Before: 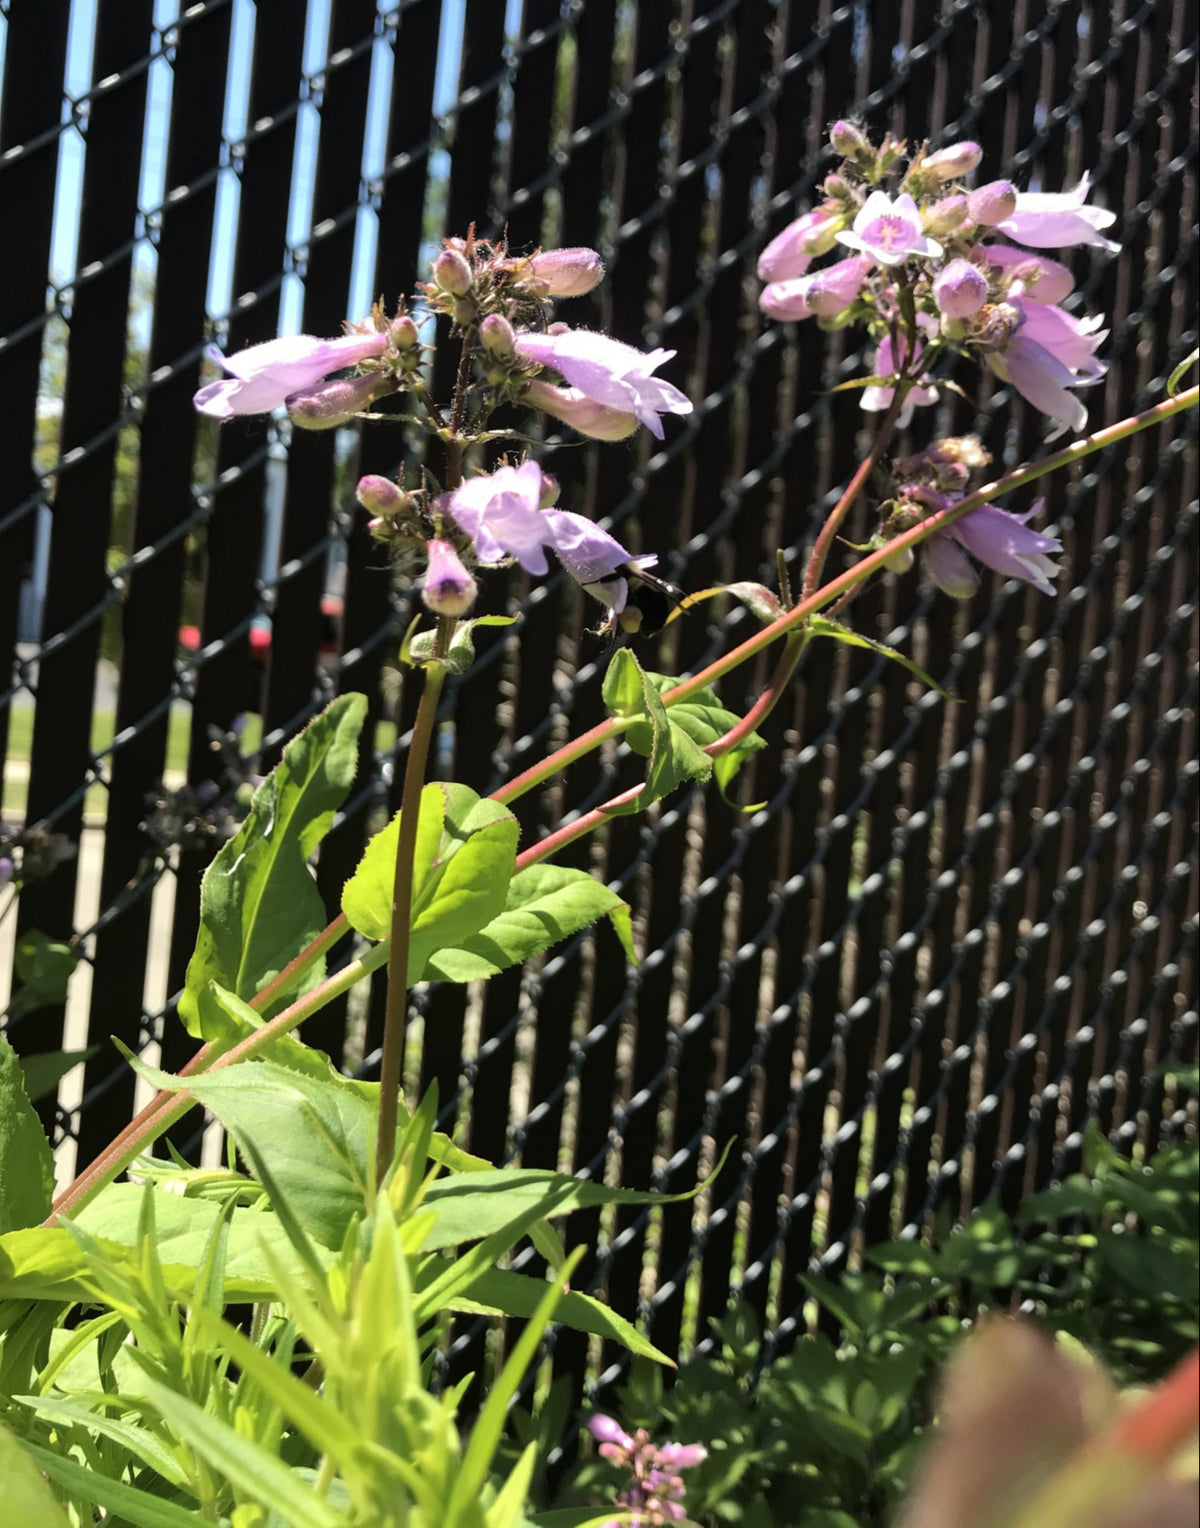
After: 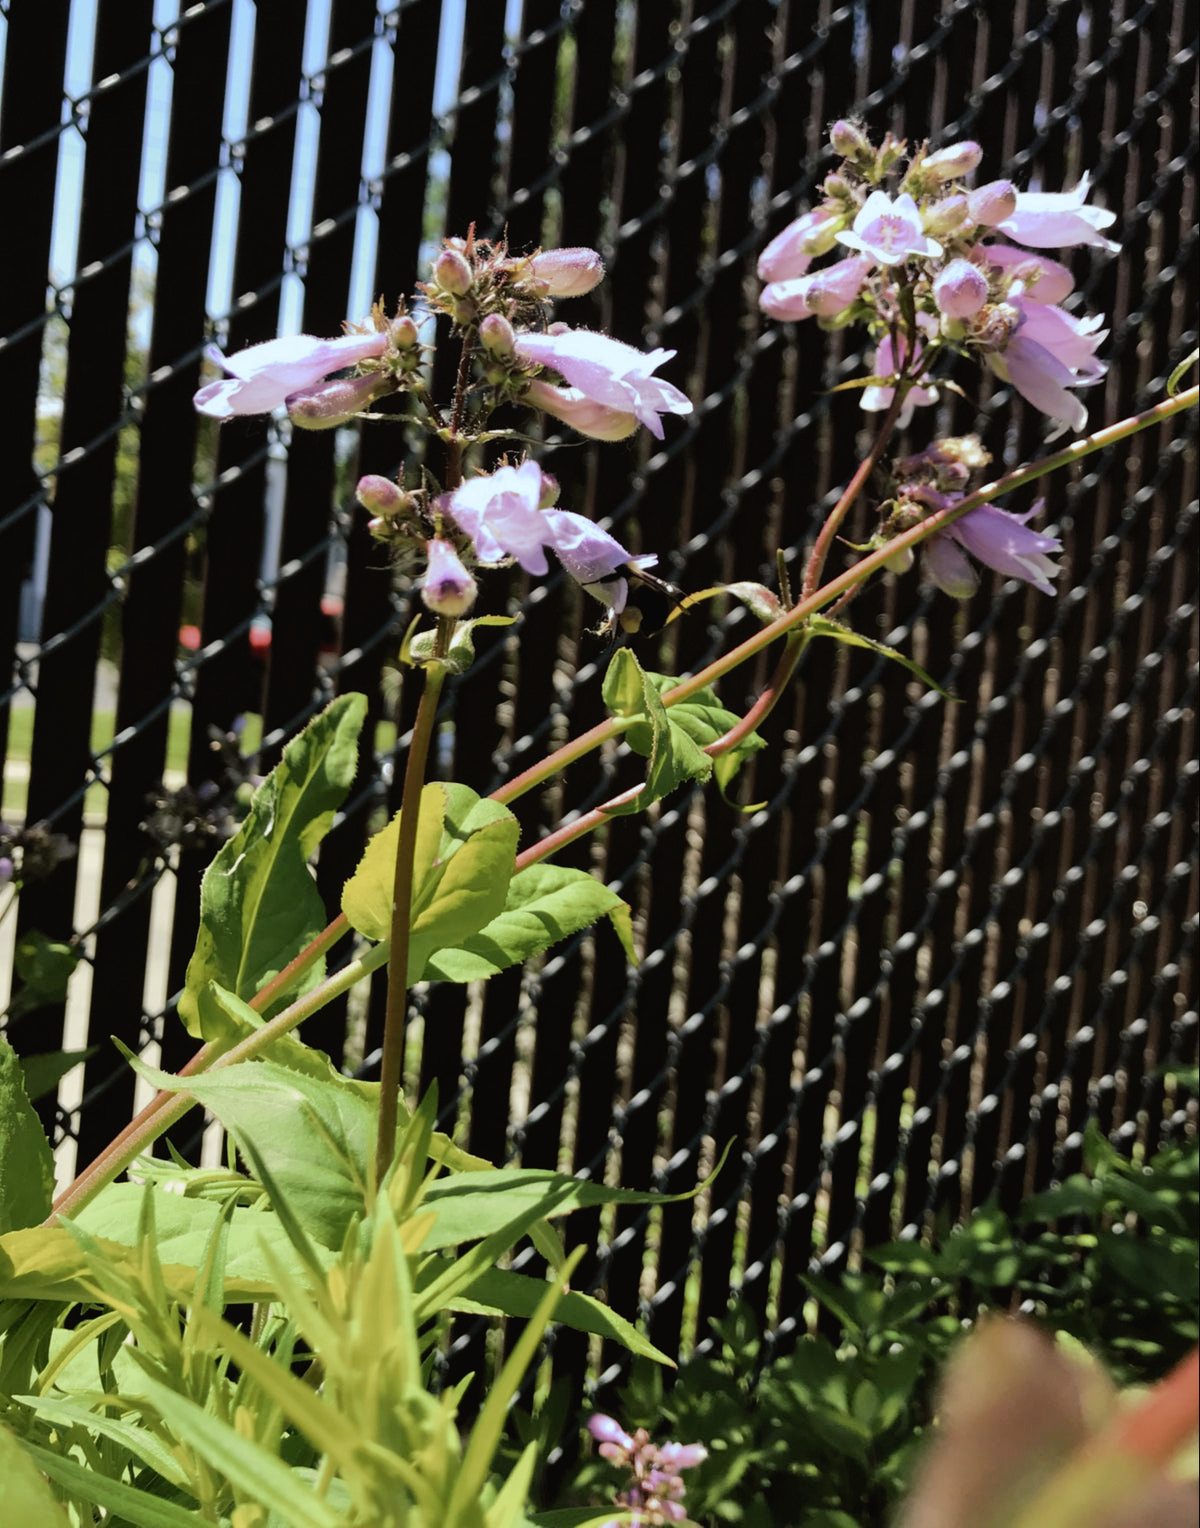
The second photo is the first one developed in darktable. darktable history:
tone curve: curves: ch0 [(0, 0) (0.003, 0.018) (0.011, 0.019) (0.025, 0.02) (0.044, 0.024) (0.069, 0.034) (0.1, 0.049) (0.136, 0.082) (0.177, 0.136) (0.224, 0.196) (0.277, 0.263) (0.335, 0.329) (0.399, 0.401) (0.468, 0.473) (0.543, 0.546) (0.623, 0.625) (0.709, 0.698) (0.801, 0.779) (0.898, 0.867) (1, 1)], preserve colors none
color look up table: target L [93.4, 86.44, 84.62, 79.07, 81.68, 73.95, 74.02, 73.31, 65.26, 58.26, 52.31, 55.64, 33.75, 34.53, 28.32, 3.769, 201.82, 83.36, 76.18, 72.85, 65.89, 57.68, 58.09, 48, 43.55, 48.32, 34.18, 37.05, 28.21, 94.93, 77.04, 71.54, 72.54, 67.47, 65.08, 61.03, 51.66, 53.66, 54, 41.5, 46.97, 30.6, 33.97, 17.59, 8.053, 87.24, 80.73, 77.25, 52.05], target a [-2.059, -25.89, -53.34, -9.056, -69.83, -34.11, -7.634, -57.76, -60.17, -54.97, -9.071, -2.914, -30.7, -29.96, -10.02, -2.981, 0, -12.32, 16.15, 7.525, 22.52, 47.85, 27.02, 56.69, 12.22, 66.15, 35.01, 48.31, 21.41, -3.703, 2.606, 31.12, 21.65, 32.77, 62.13, 67.79, 37.46, 62, 18.71, 3.87, 52.13, 0.265, 43.4, 20.16, 12.6, -27.77, -37.84, -10.4, -25.85], target b [9.044, 28.83, 5.959, 58.63, 46.54, 46.03, 29.8, 19.47, 42.71, 45.01, 44.54, 11.6, 28.72, 21.16, 26.09, 5.833, -0.001, 54.45, -0.903, 34.11, 54.15, 52.58, 22.52, -13.88, 38.4, 49.16, 35.71, 25.74, 20.86, -11.15, -9.624, -37.78, -29.9, -53.76, -61.43, -35.9, -11.69, -1.119, -82.1, -54.5, -61.63, 0.668, -31.53, -42.84, -8.72, -7.558, -31.15, -40.36, -18.56], num patches 49
